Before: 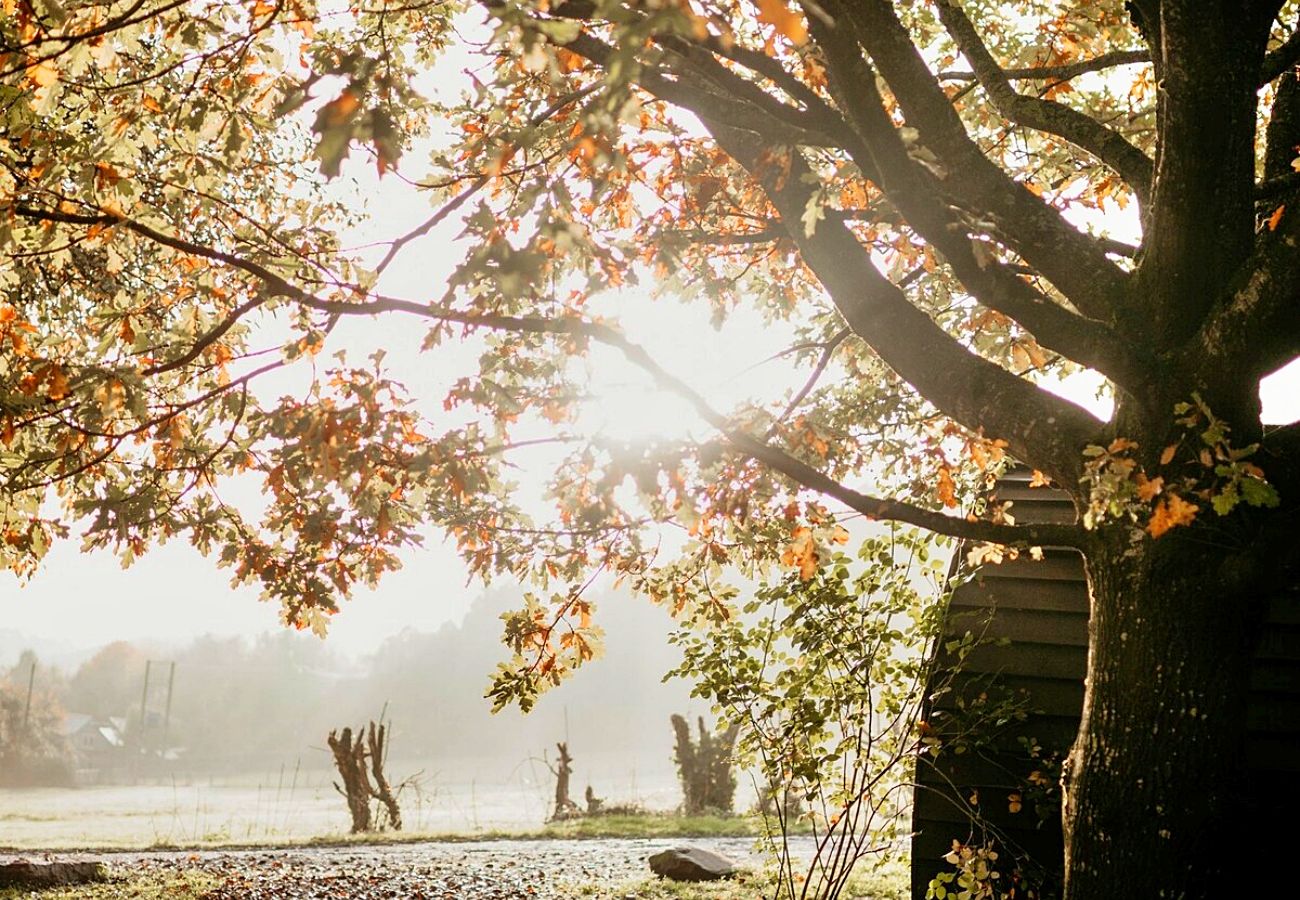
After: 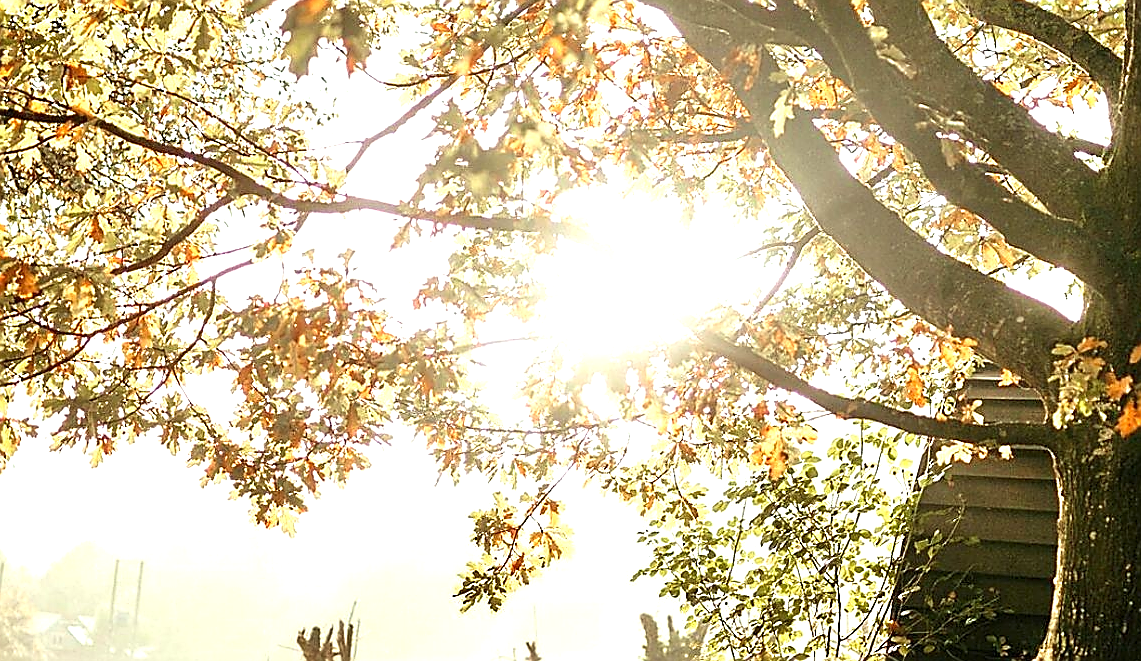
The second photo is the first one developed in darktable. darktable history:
sharpen: radius 1.379, amount 1.261, threshold 0.785
color zones: curves: ch0 [(0, 0.5) (0.143, 0.5) (0.286, 0.5) (0.429, 0.5) (0.571, 0.5) (0.714, 0.476) (0.857, 0.5) (1, 0.5)]; ch2 [(0, 0.5) (0.143, 0.5) (0.286, 0.5) (0.429, 0.5) (0.571, 0.5) (0.714, 0.487) (0.857, 0.5) (1, 0.5)]
color correction: highlights a* -4.64, highlights b* 5.06, saturation 0.952
exposure: black level correction 0, exposure 0.953 EV, compensate exposure bias true, compensate highlight preservation false
crop and rotate: left 2.44%, top 11.236%, right 9.779%, bottom 15.287%
